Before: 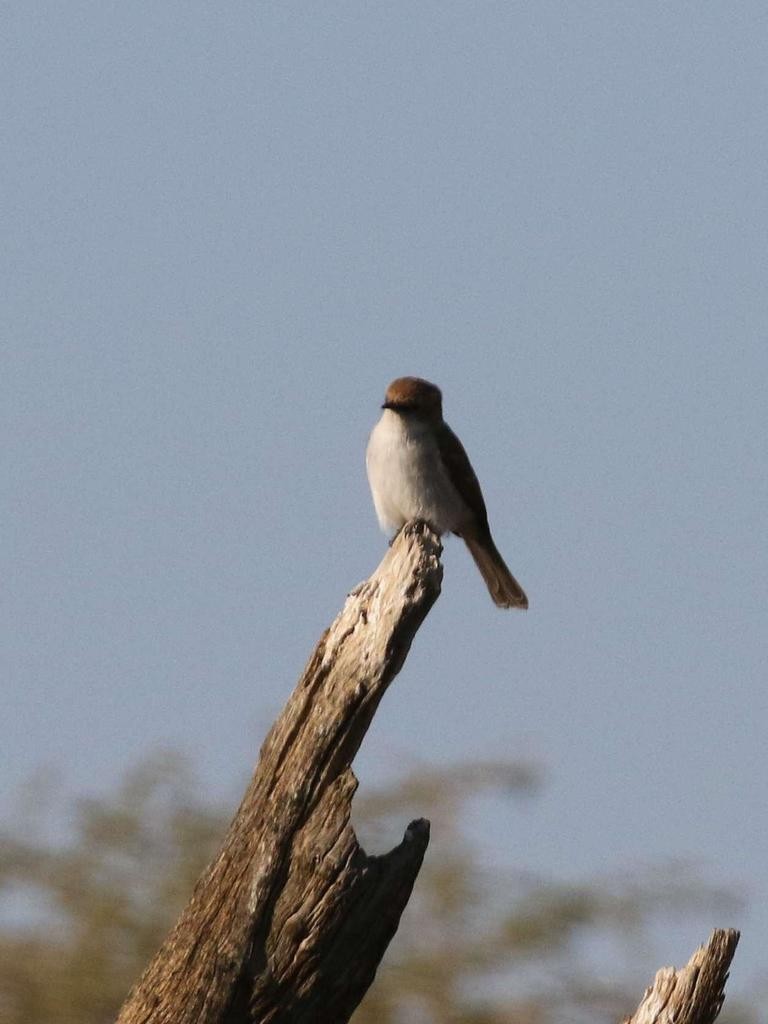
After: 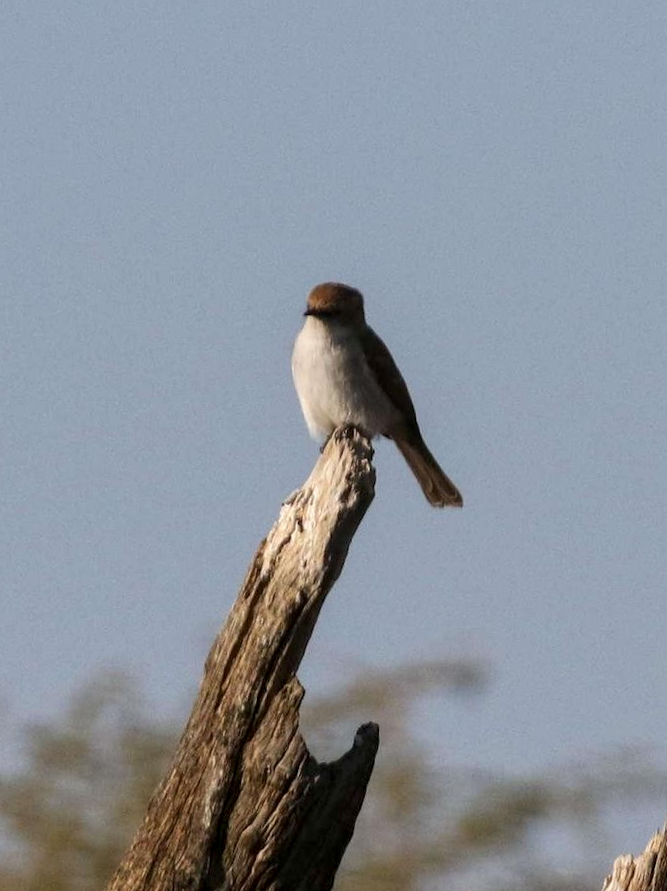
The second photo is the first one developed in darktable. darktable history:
local contrast: on, module defaults
crop and rotate: angle 3.67°, left 5.894%, top 5.711%
